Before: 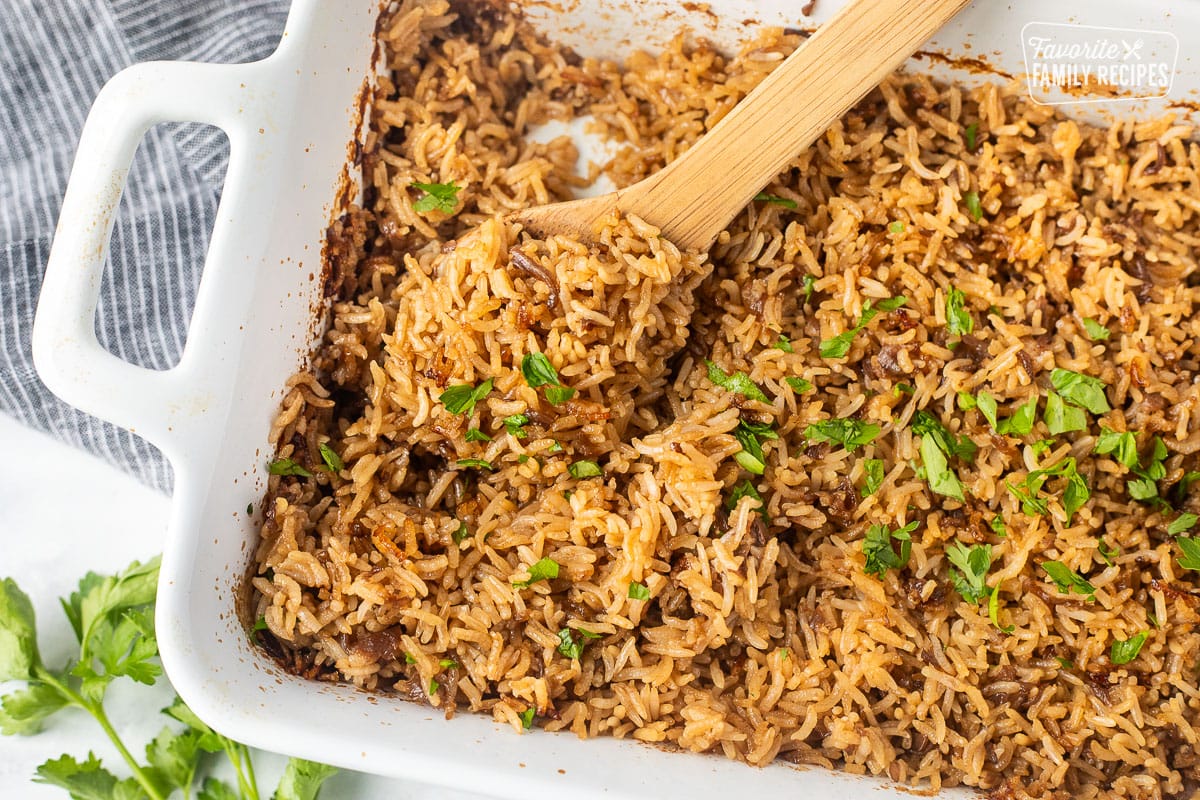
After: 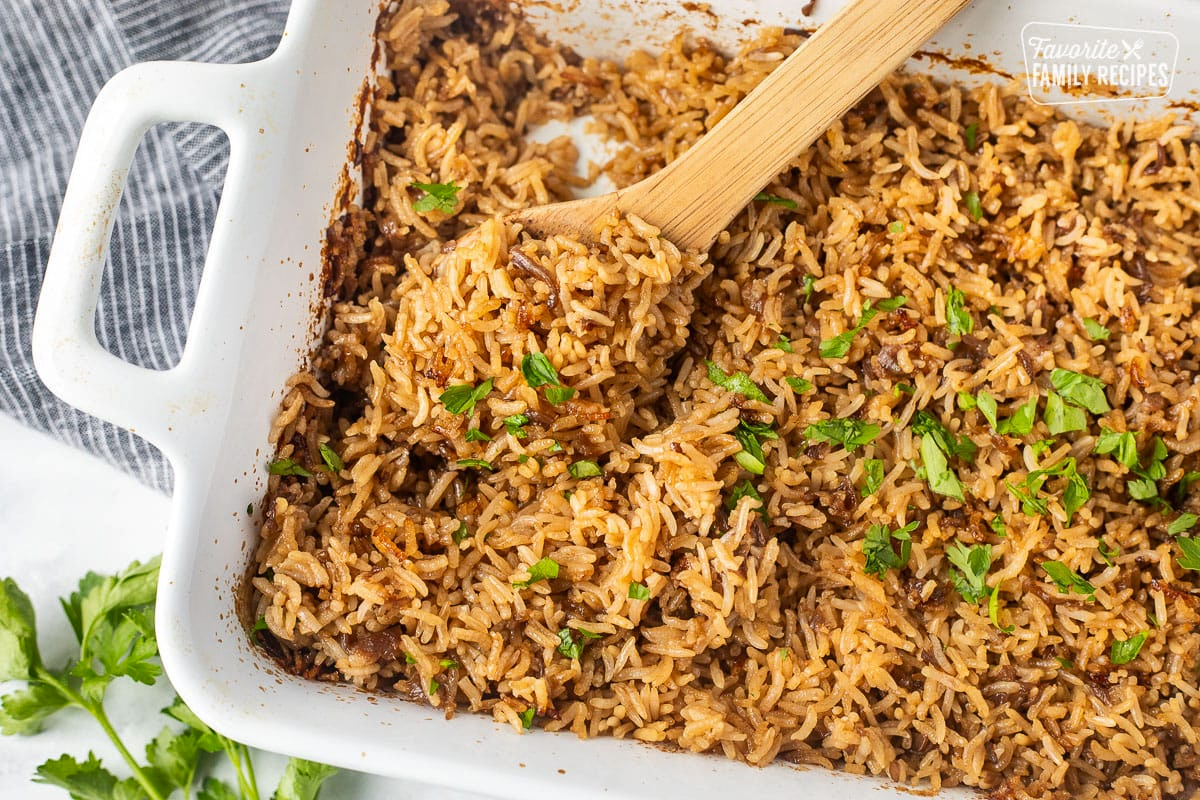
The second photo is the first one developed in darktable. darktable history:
shadows and highlights: shadows -88.03, highlights -37.39, soften with gaussian
